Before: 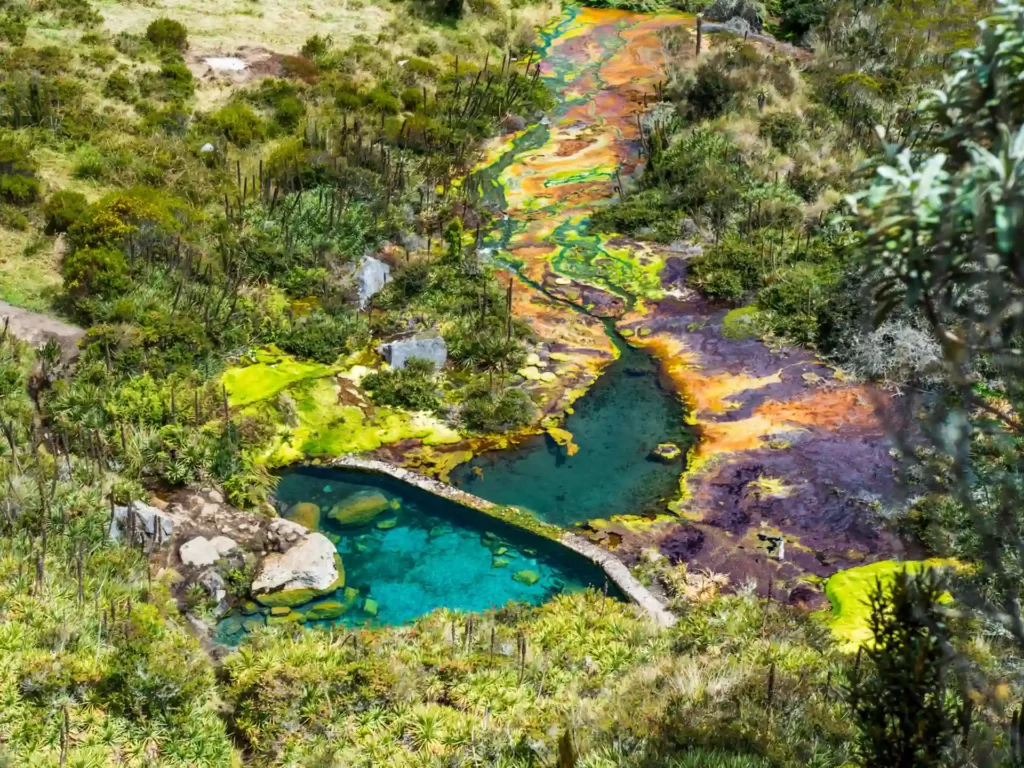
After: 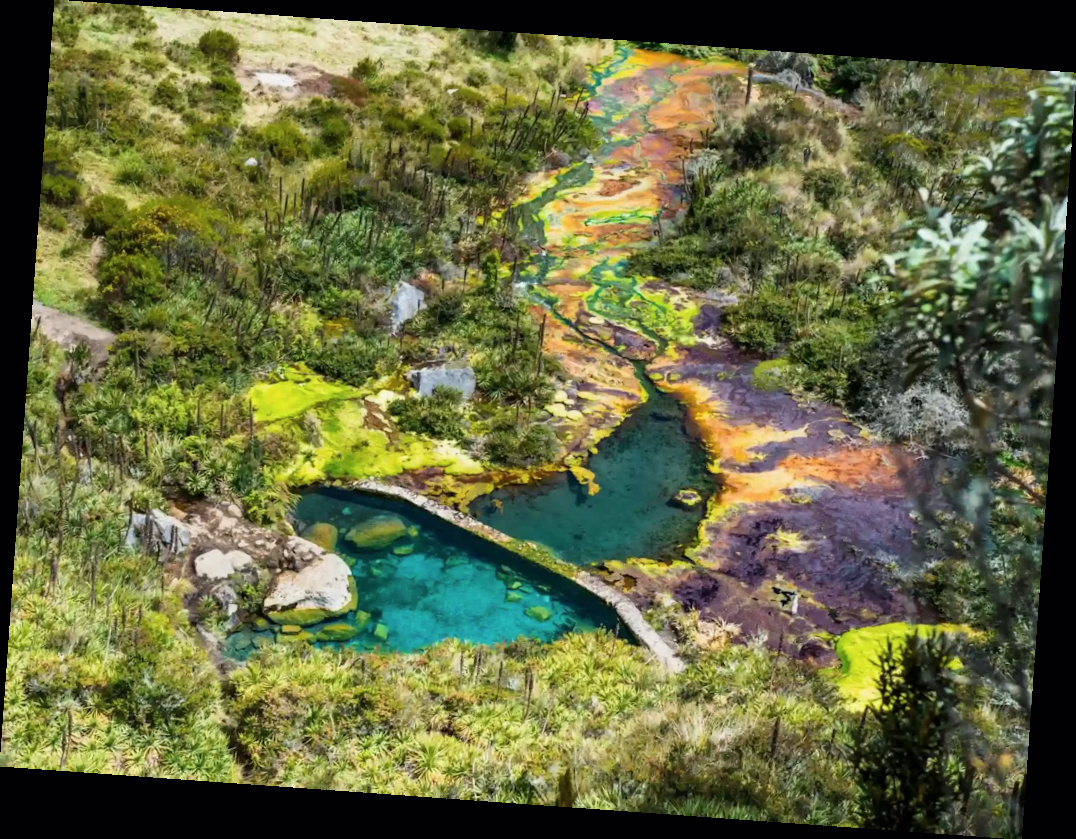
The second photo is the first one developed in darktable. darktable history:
contrast brightness saturation: saturation -0.05
filmic rgb: black relative exposure -16 EV, white relative exposure 2.93 EV, hardness 10.04, color science v6 (2022)
rotate and perspective: rotation 4.1°, automatic cropping off
